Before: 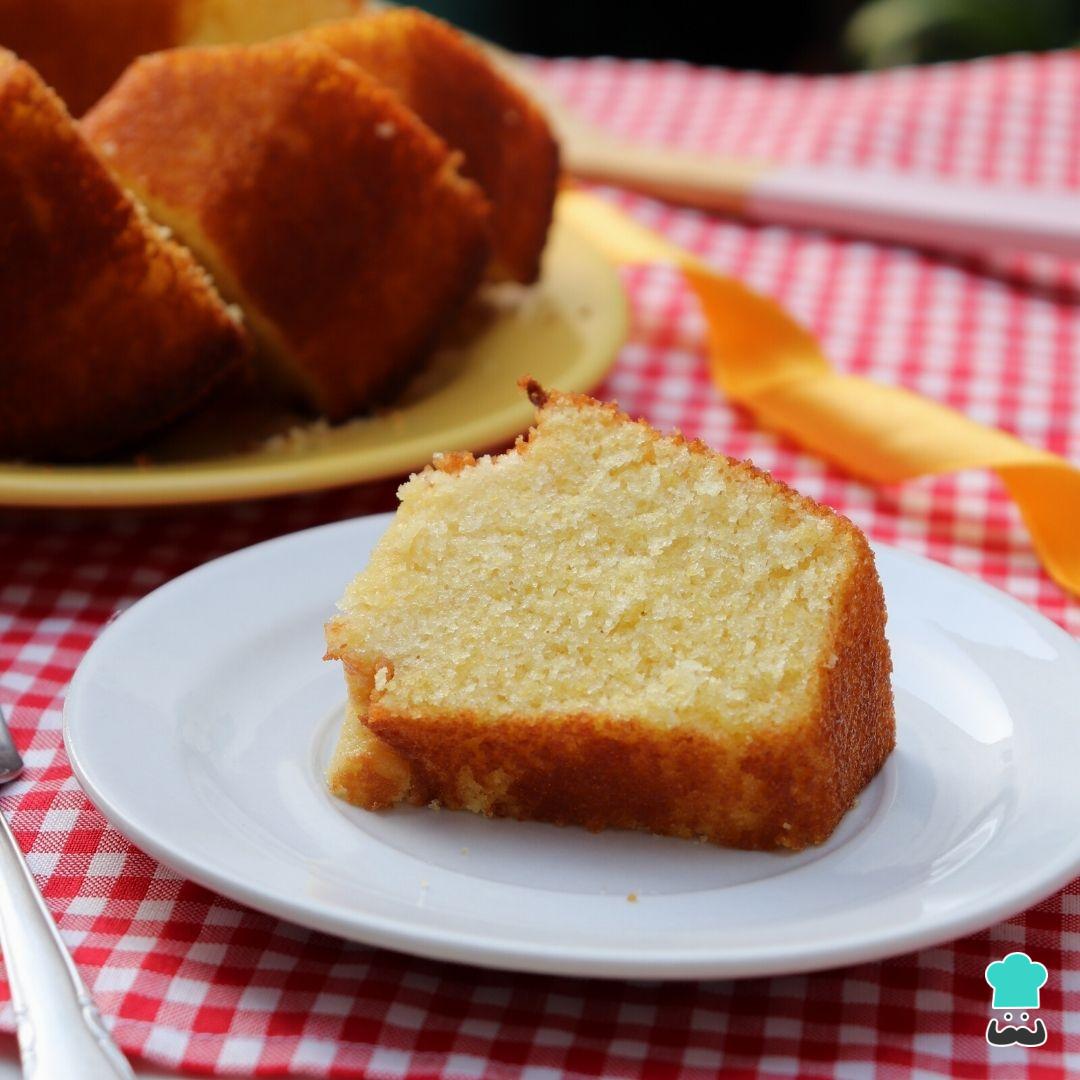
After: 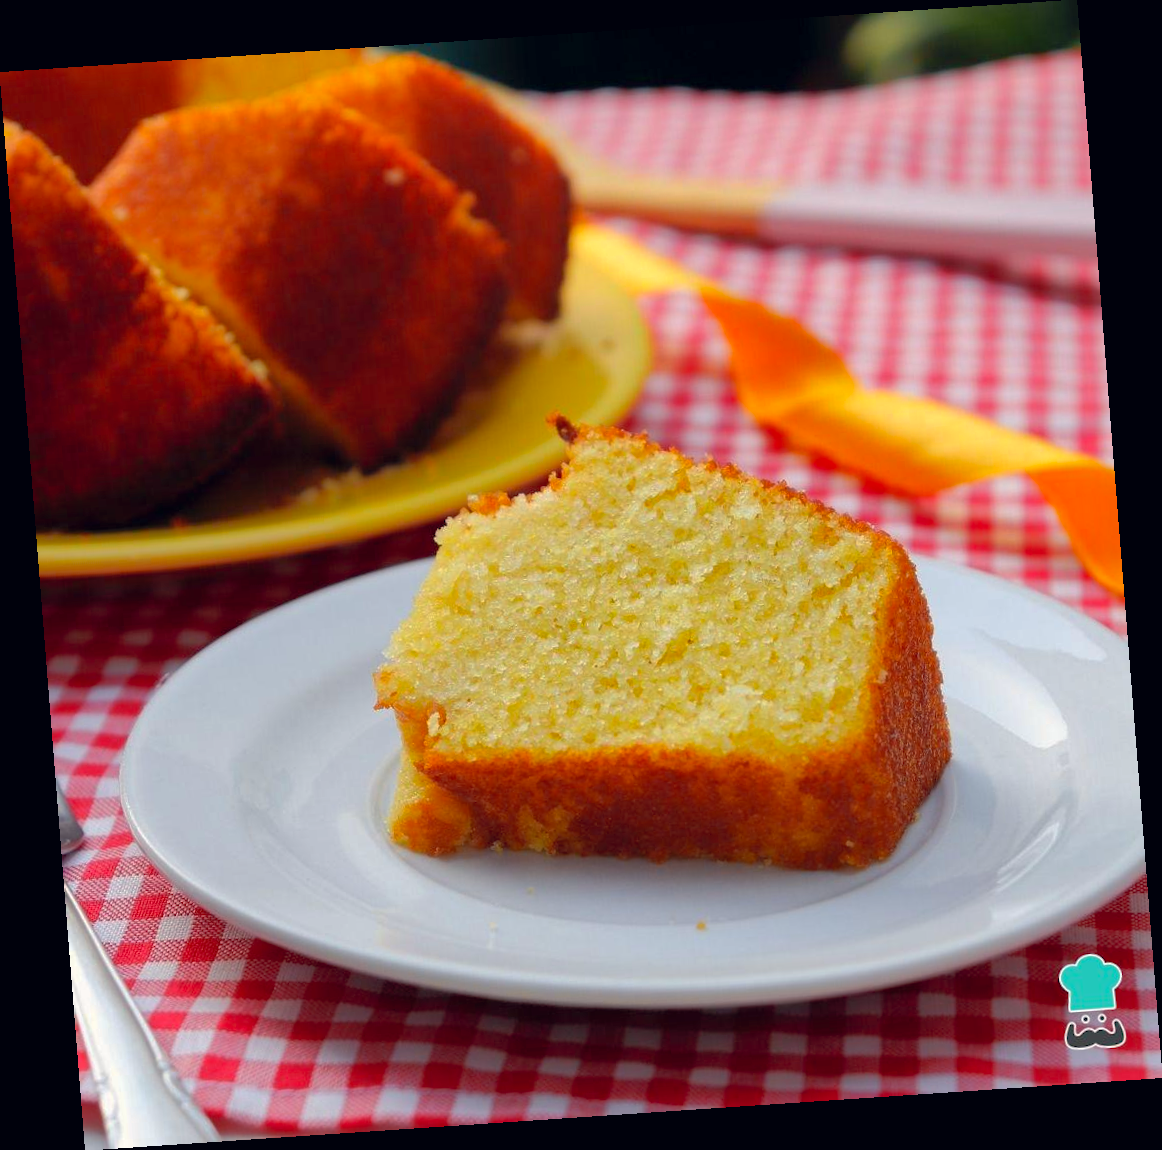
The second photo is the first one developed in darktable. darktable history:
rotate and perspective: rotation -4.2°, shear 0.006, automatic cropping off
color zones: curves: ch0 [(0.224, 0.526) (0.75, 0.5)]; ch1 [(0.055, 0.526) (0.224, 0.761) (0.377, 0.526) (0.75, 0.5)]
shadows and highlights: on, module defaults
color correction: highlights a* 0.207, highlights b* 2.7, shadows a* -0.874, shadows b* -4.78
